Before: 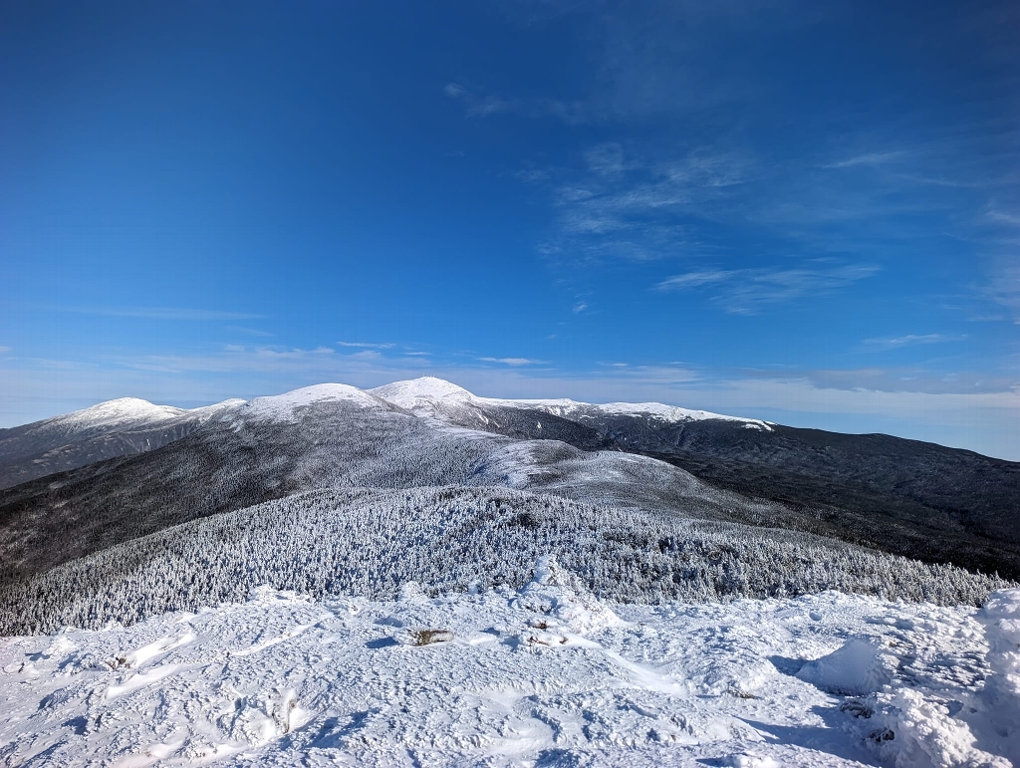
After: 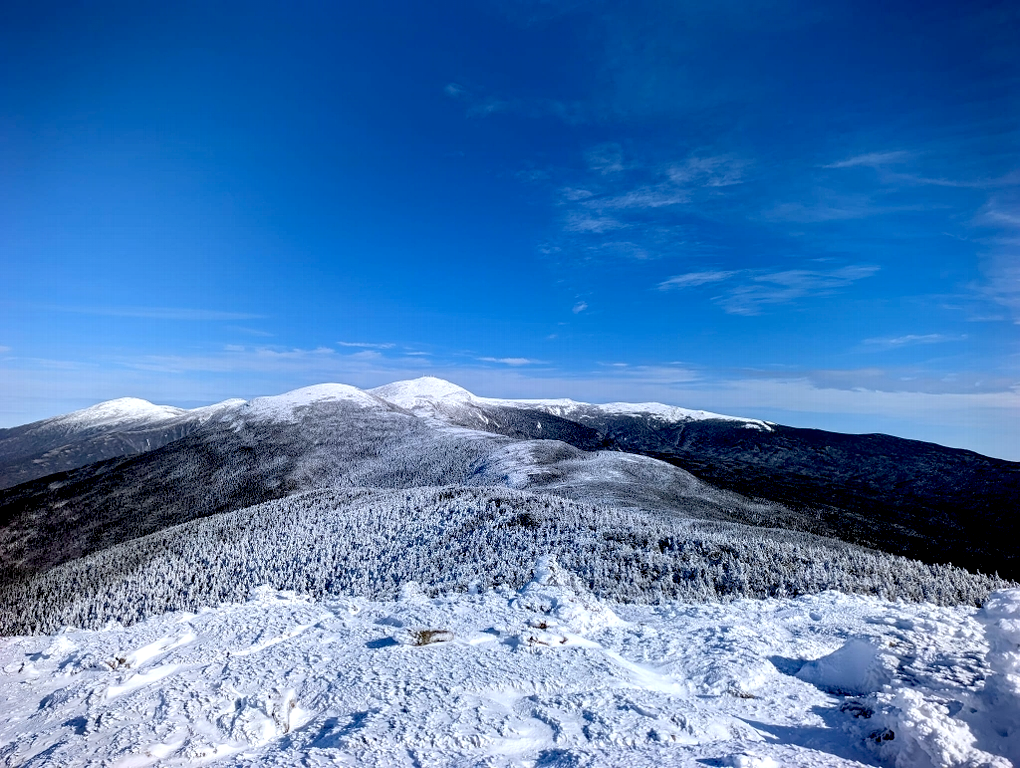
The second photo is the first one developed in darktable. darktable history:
exposure: black level correction 0.025, exposure 0.182 EV, compensate highlight preservation false
white balance: red 0.967, blue 1.049
